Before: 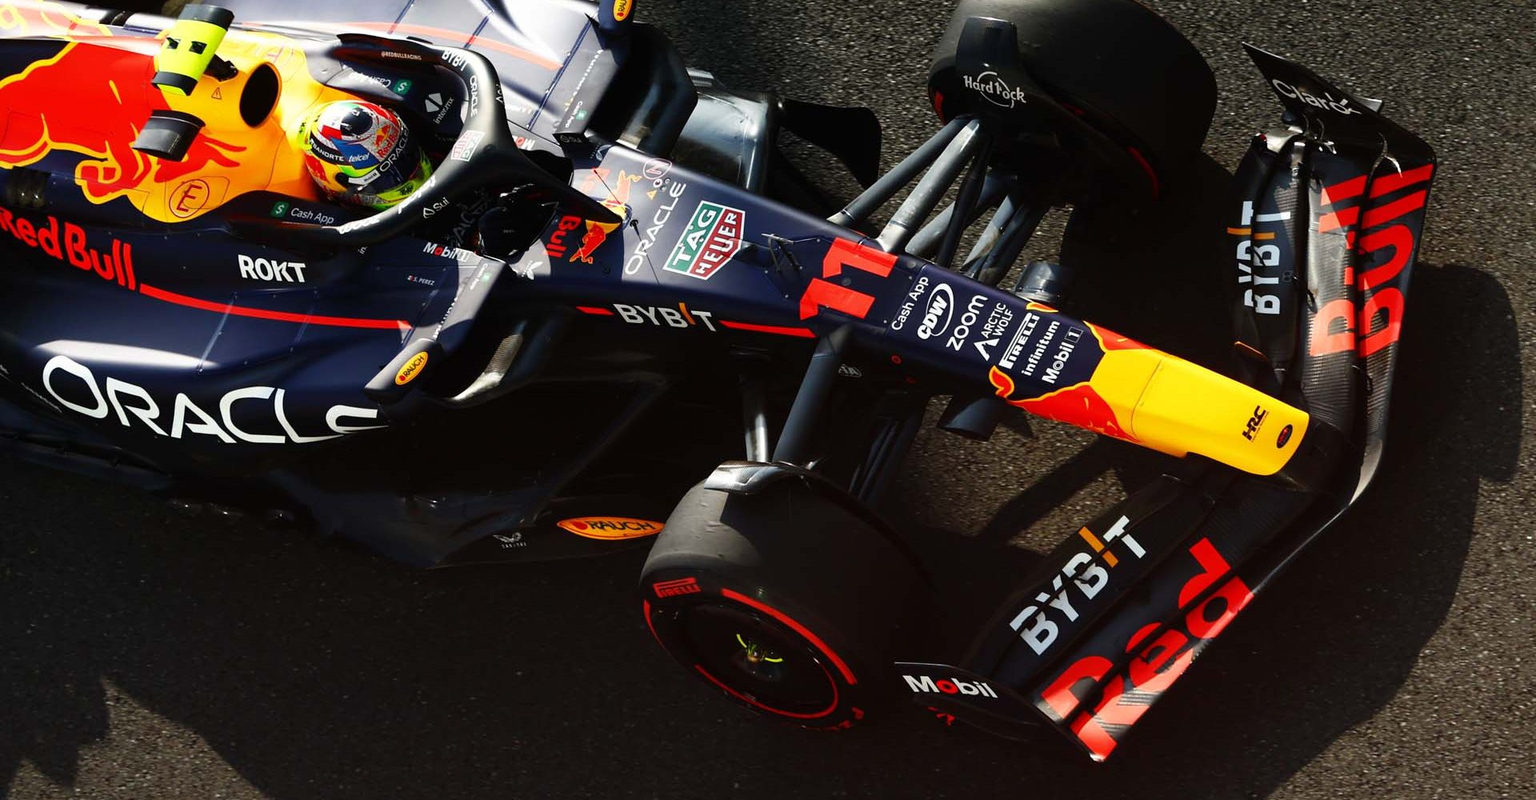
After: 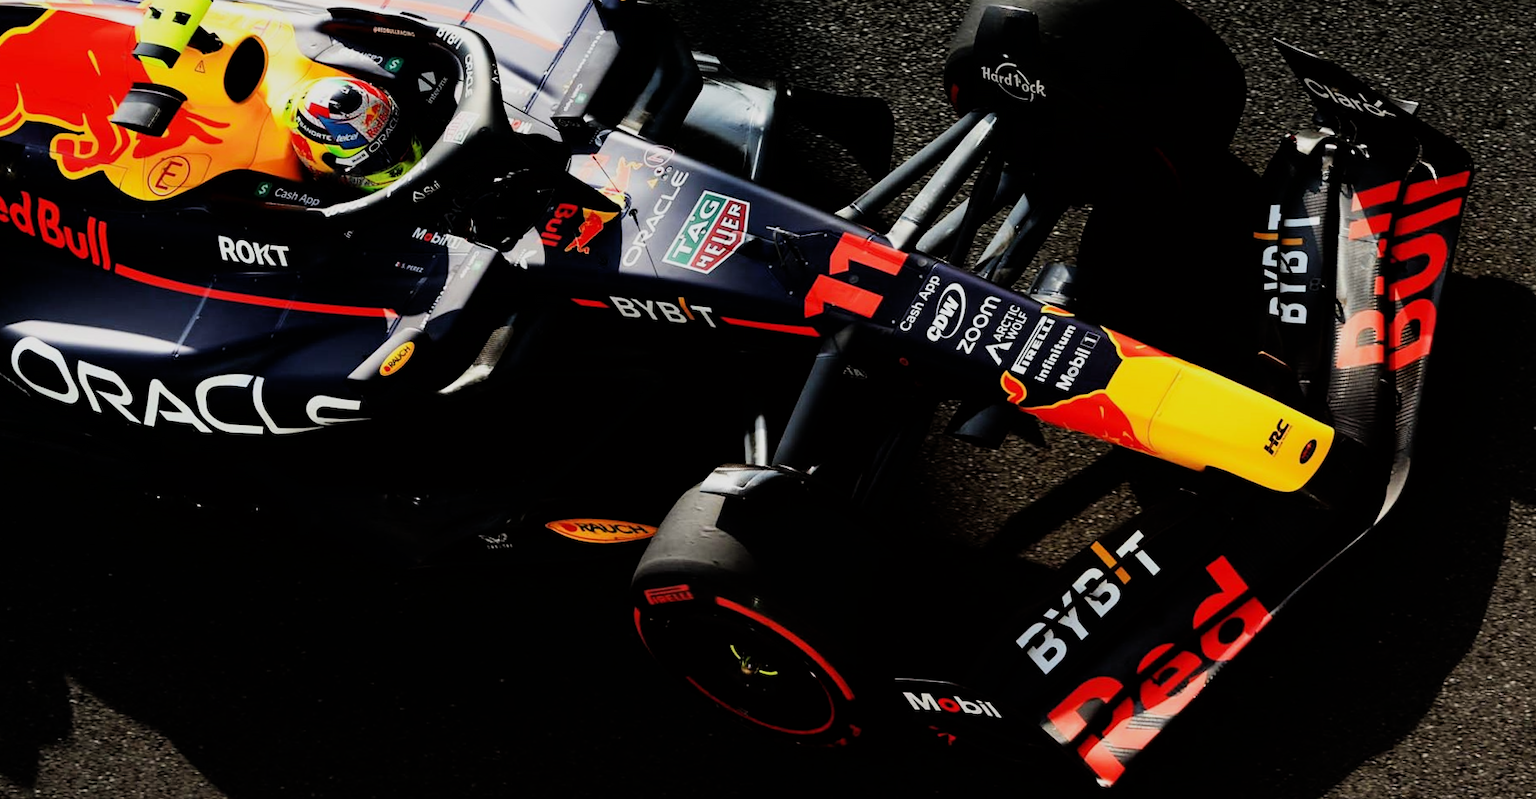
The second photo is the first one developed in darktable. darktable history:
crop and rotate: angle -1.36°
filmic rgb: black relative exposure -7.5 EV, white relative exposure 4.99 EV, hardness 3.34, contrast 1.299
